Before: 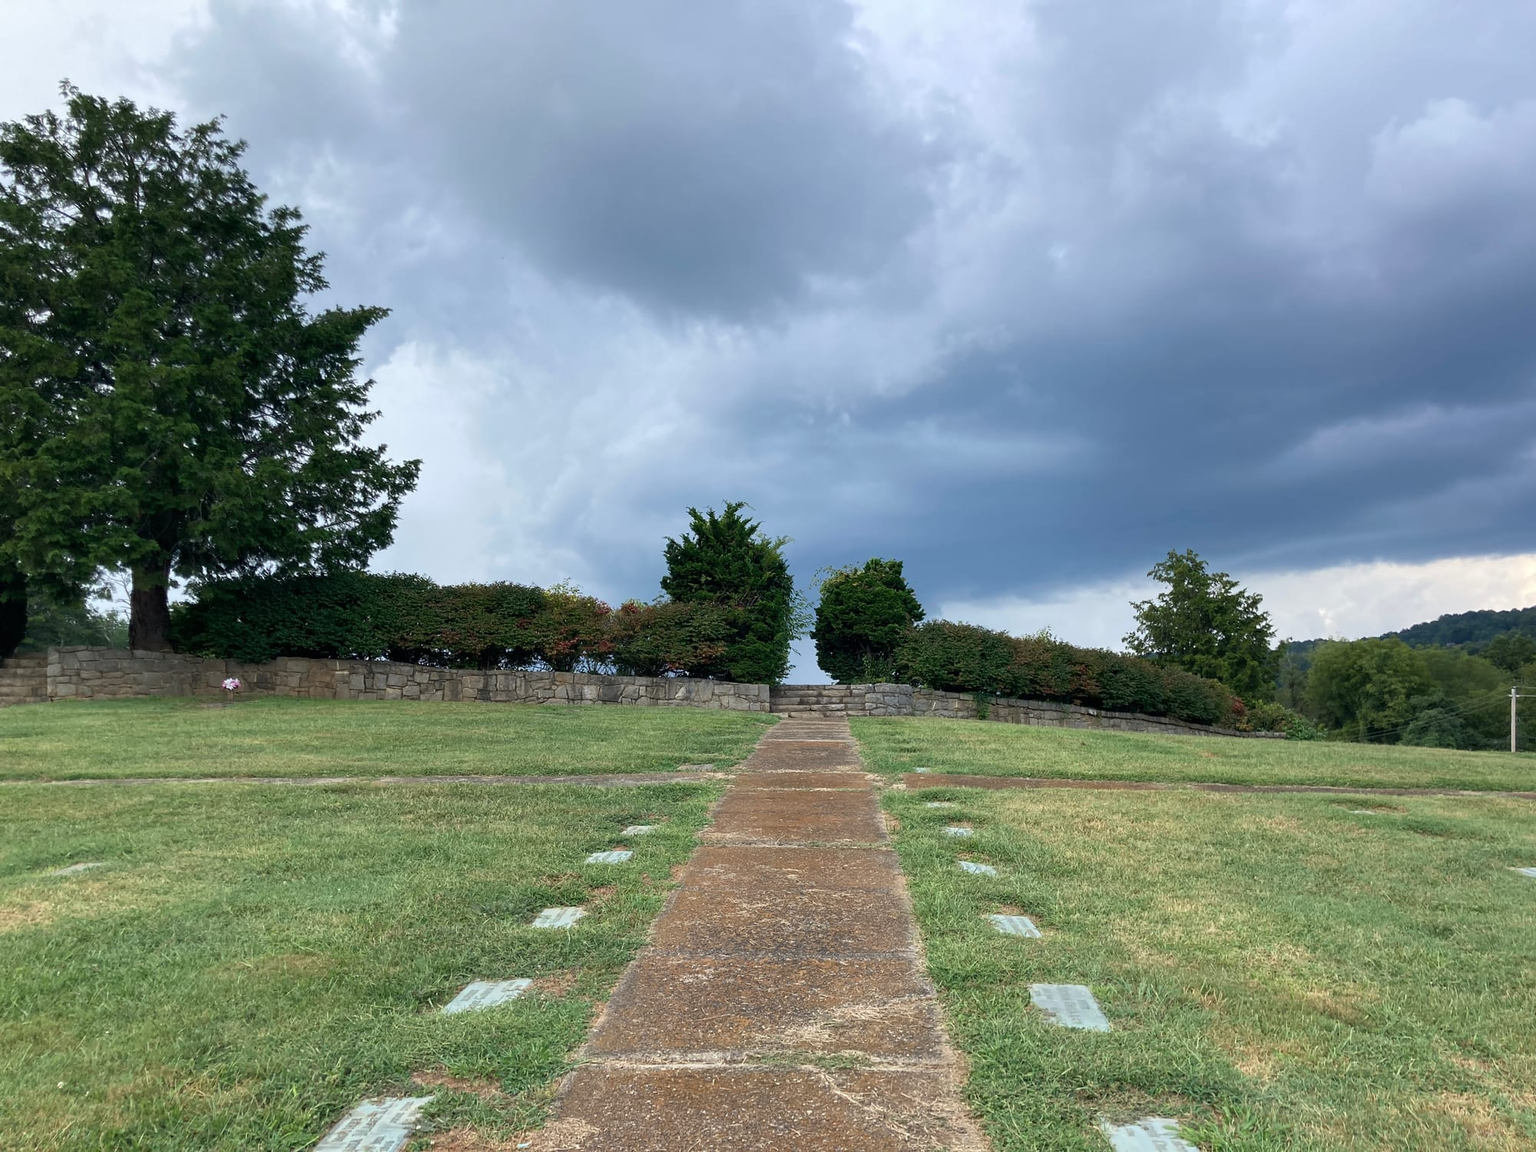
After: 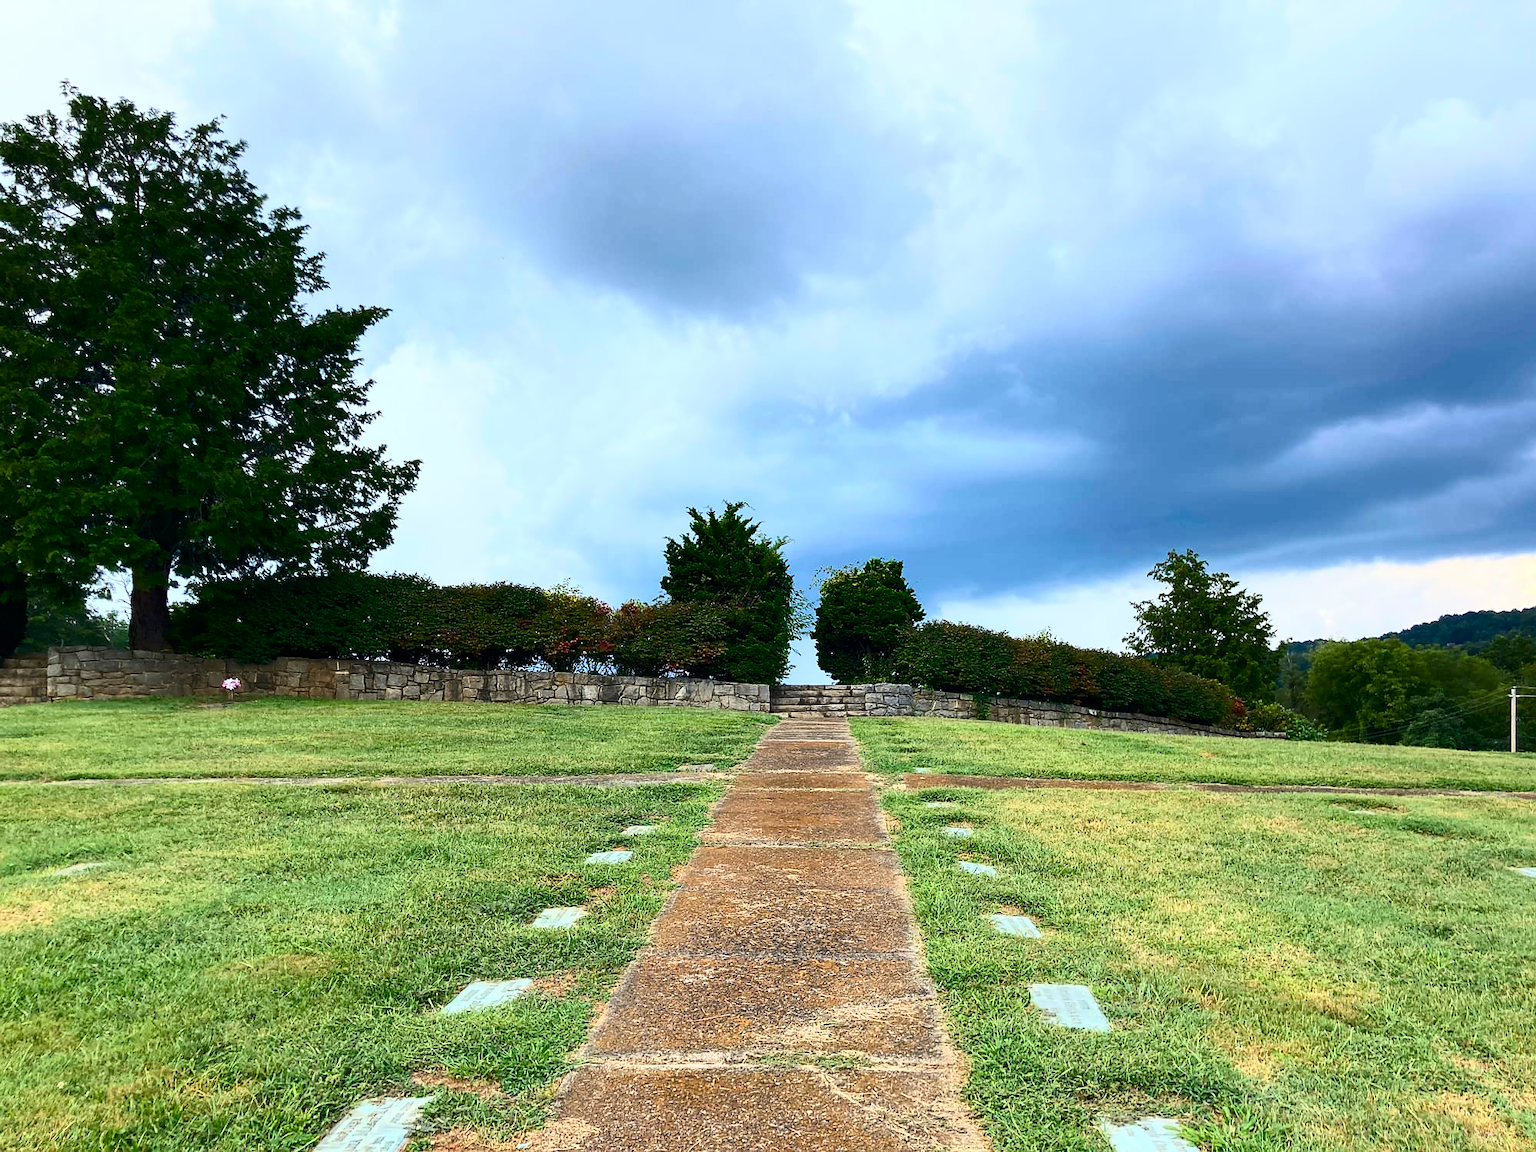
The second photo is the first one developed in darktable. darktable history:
sharpen: radius 0.969, amount 0.604
contrast brightness saturation: contrast 0.4, brightness 0.1, saturation 0.21
color balance rgb: perceptual saturation grading › global saturation 25%, global vibrance 20%
